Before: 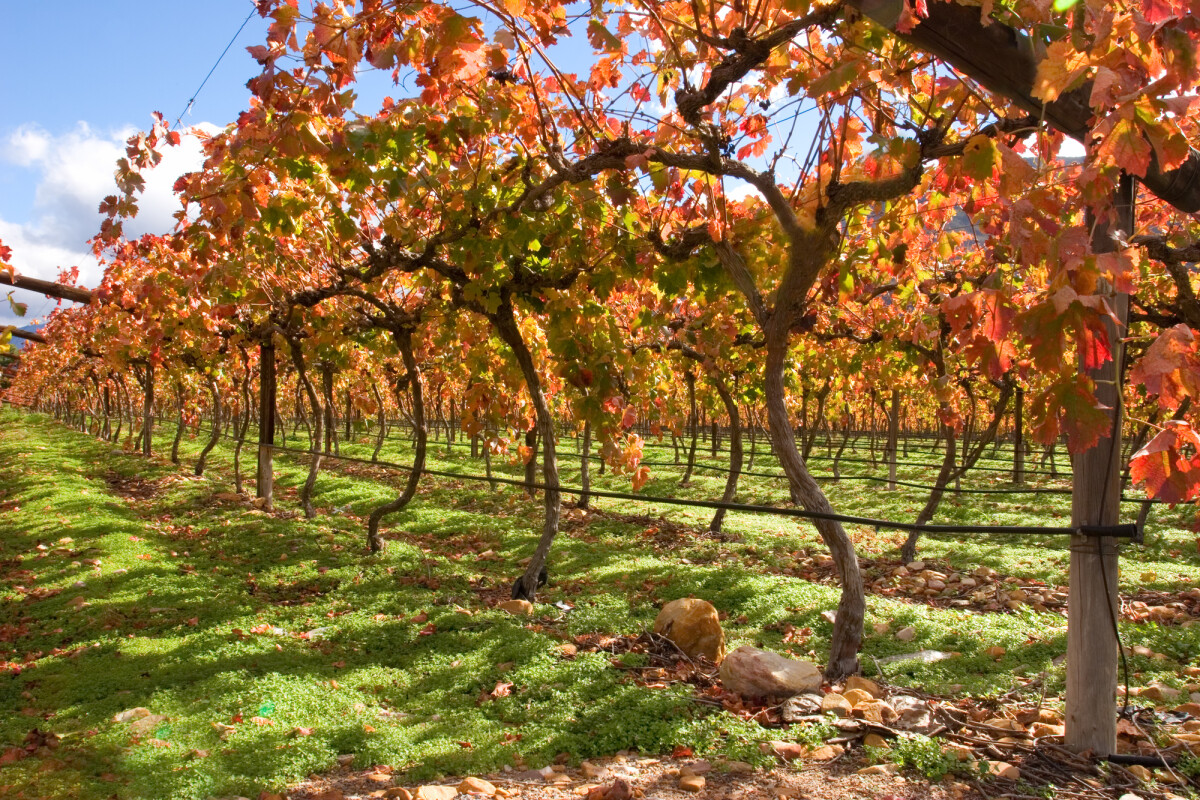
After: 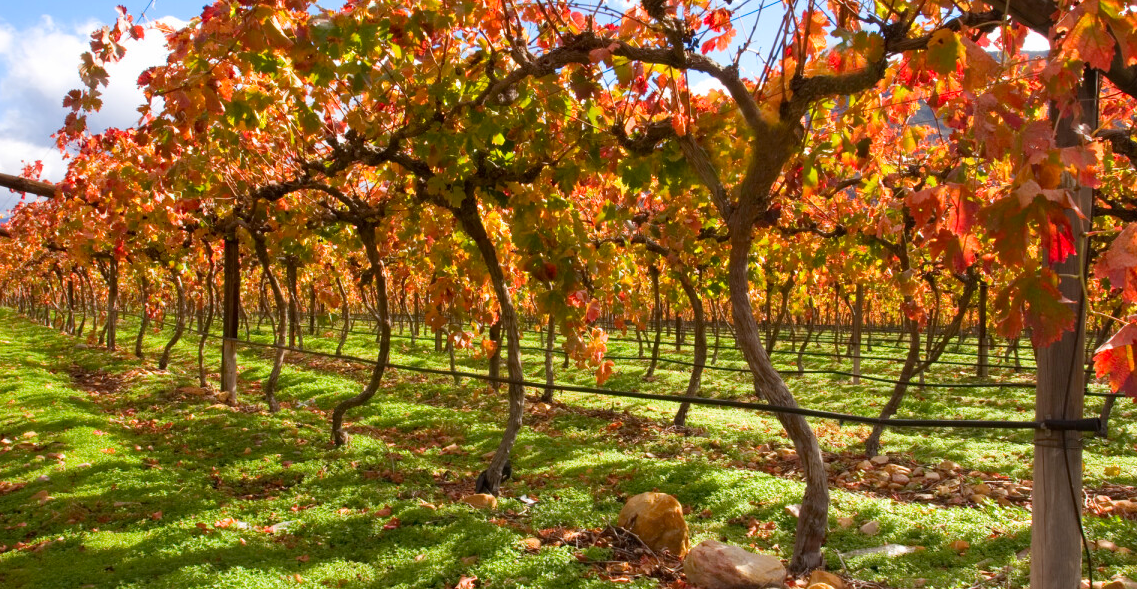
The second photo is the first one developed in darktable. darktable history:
crop and rotate: left 3.002%, top 13.498%, right 2.2%, bottom 12.786%
contrast brightness saturation: contrast 0.04, saturation 0.164
